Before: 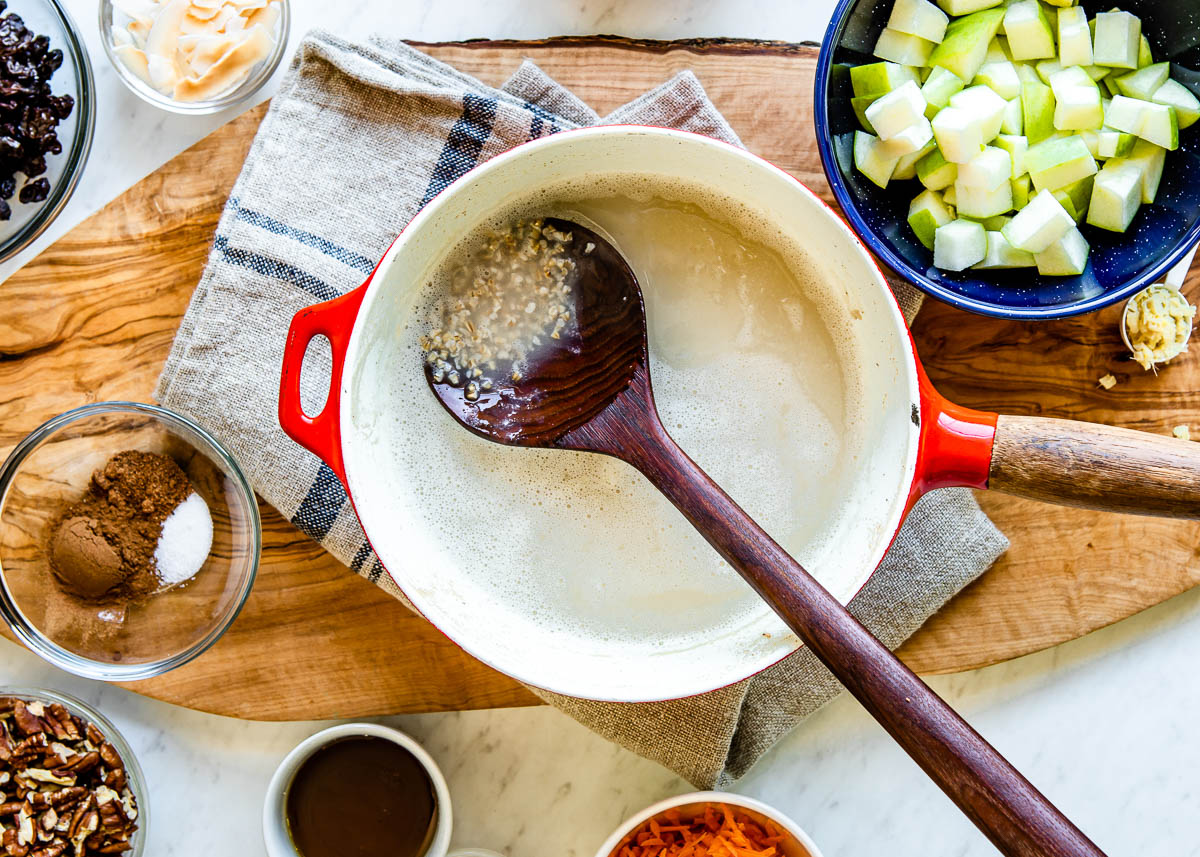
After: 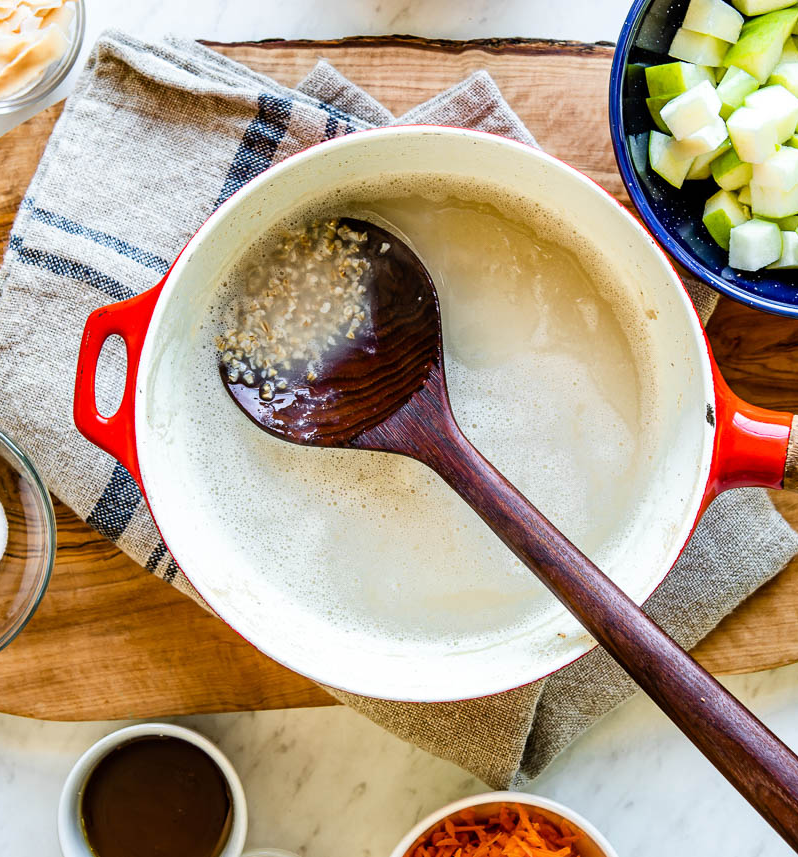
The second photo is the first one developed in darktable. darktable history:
crop: left 17.12%, right 16.338%
